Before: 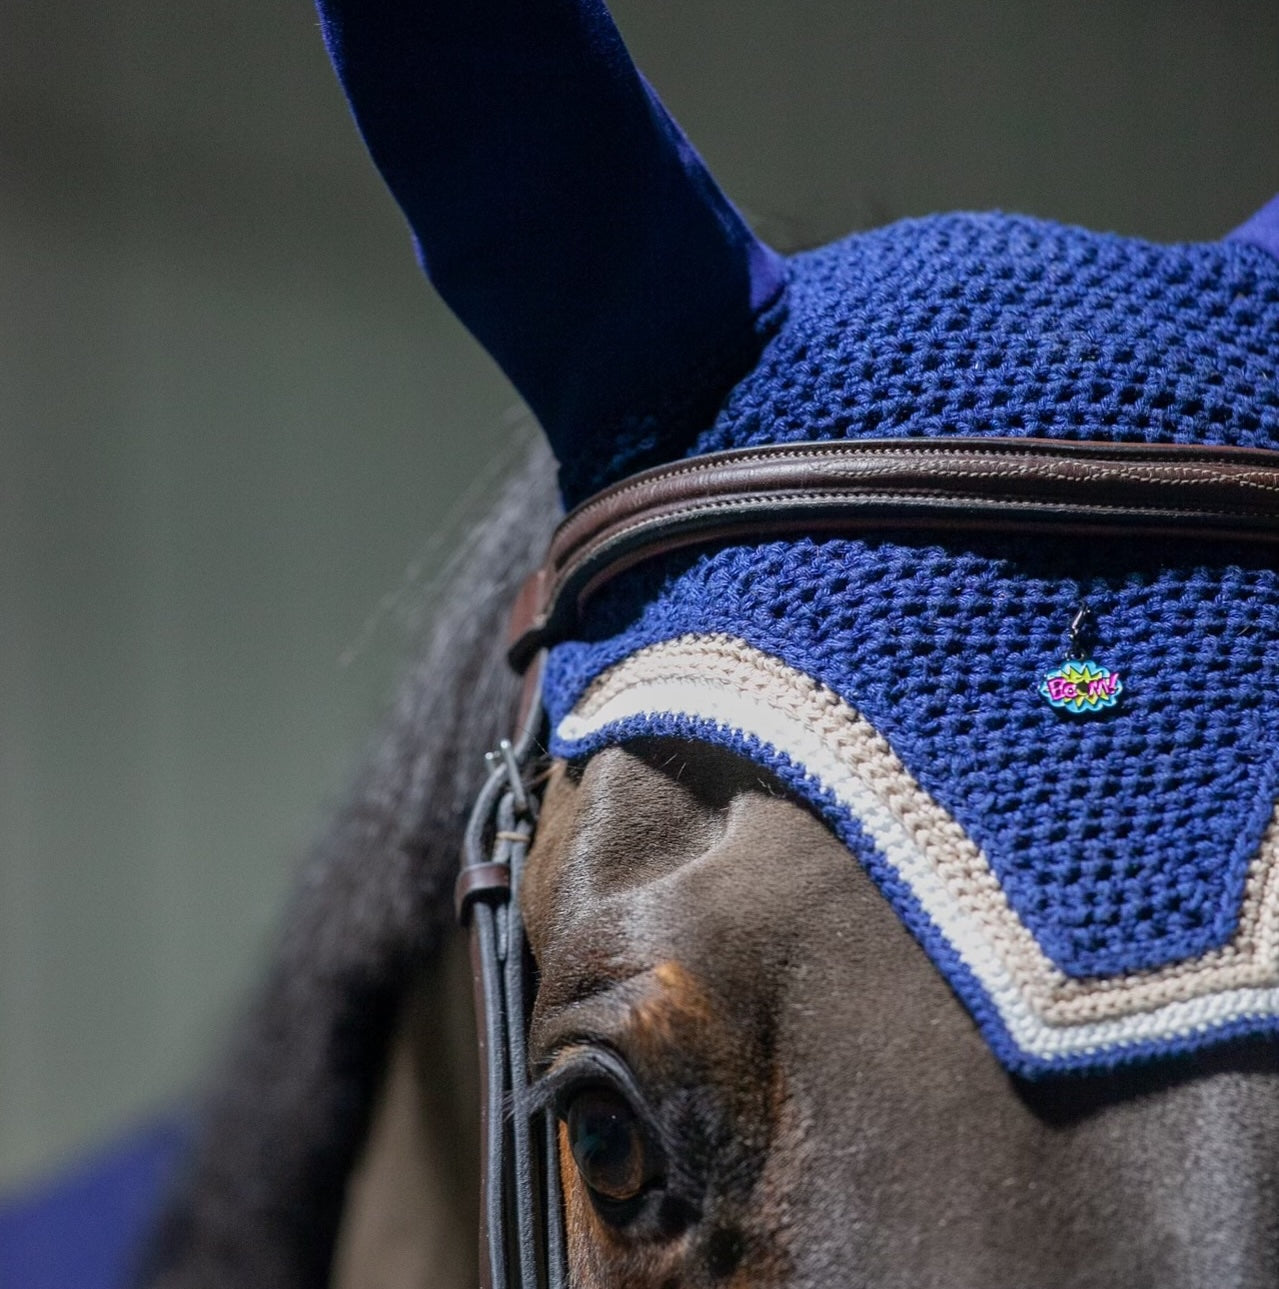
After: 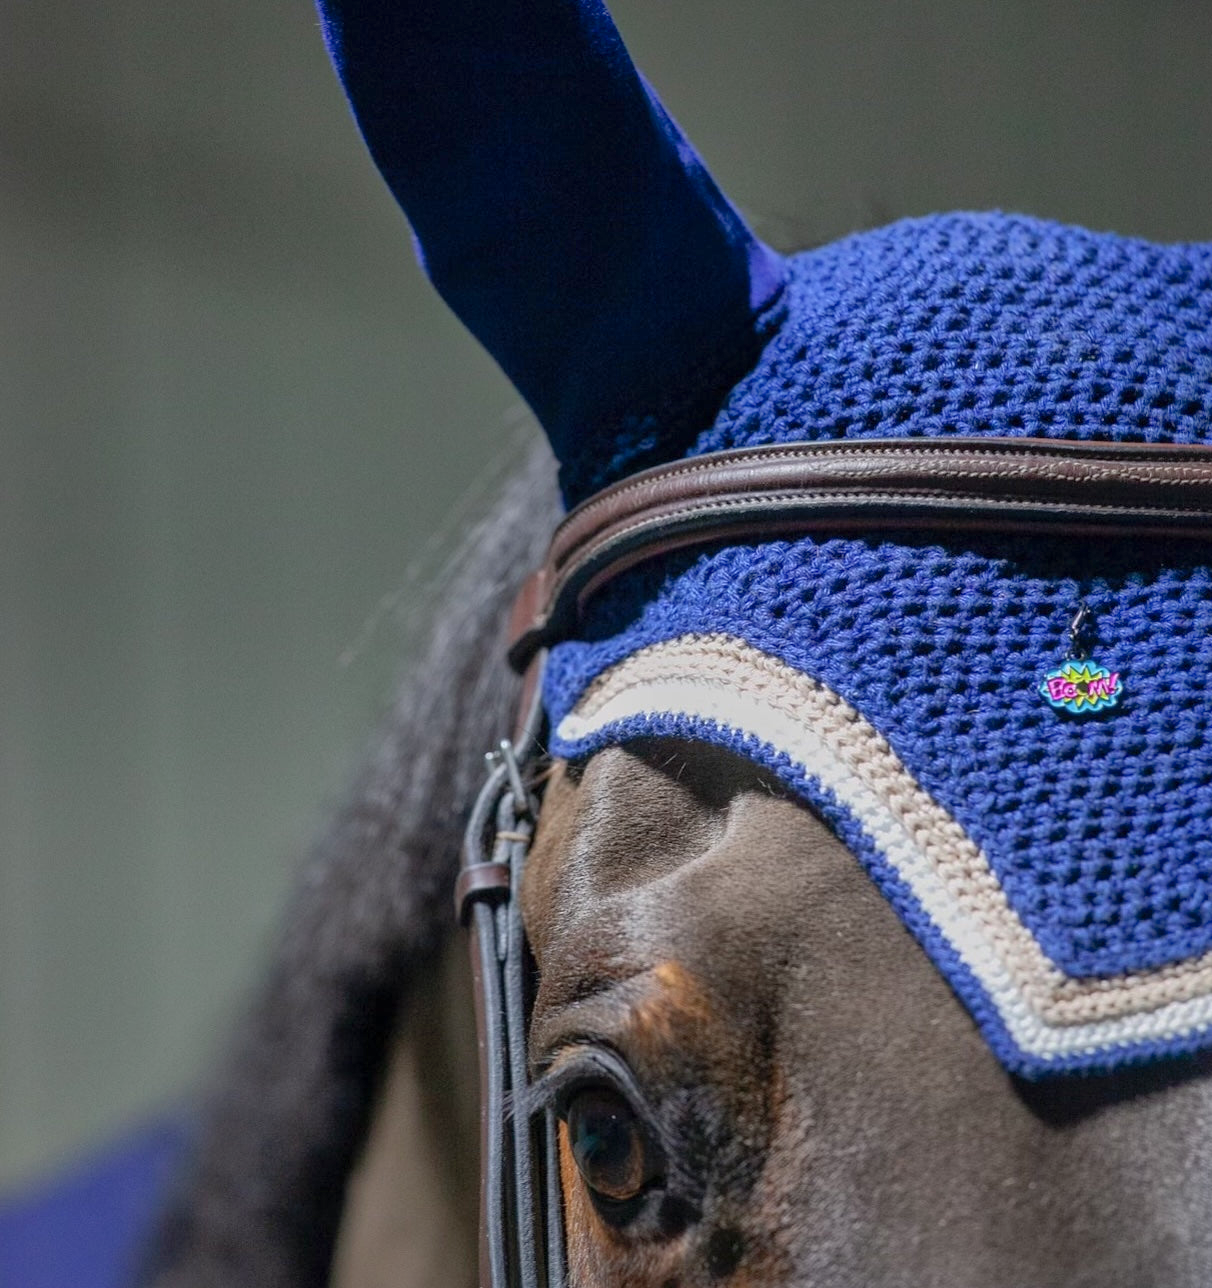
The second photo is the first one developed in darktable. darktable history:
exposure: exposure 0.127 EV, compensate highlight preservation false
crop and rotate: right 5.167%
shadows and highlights: on, module defaults
